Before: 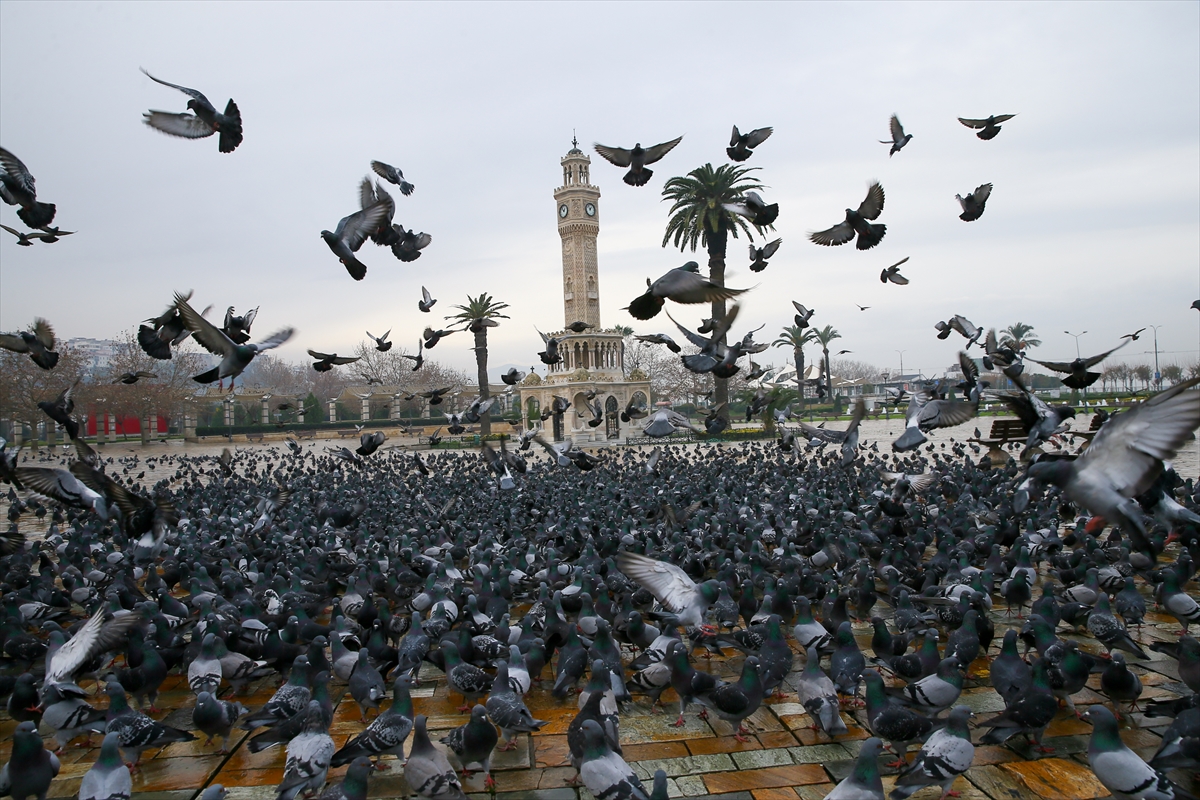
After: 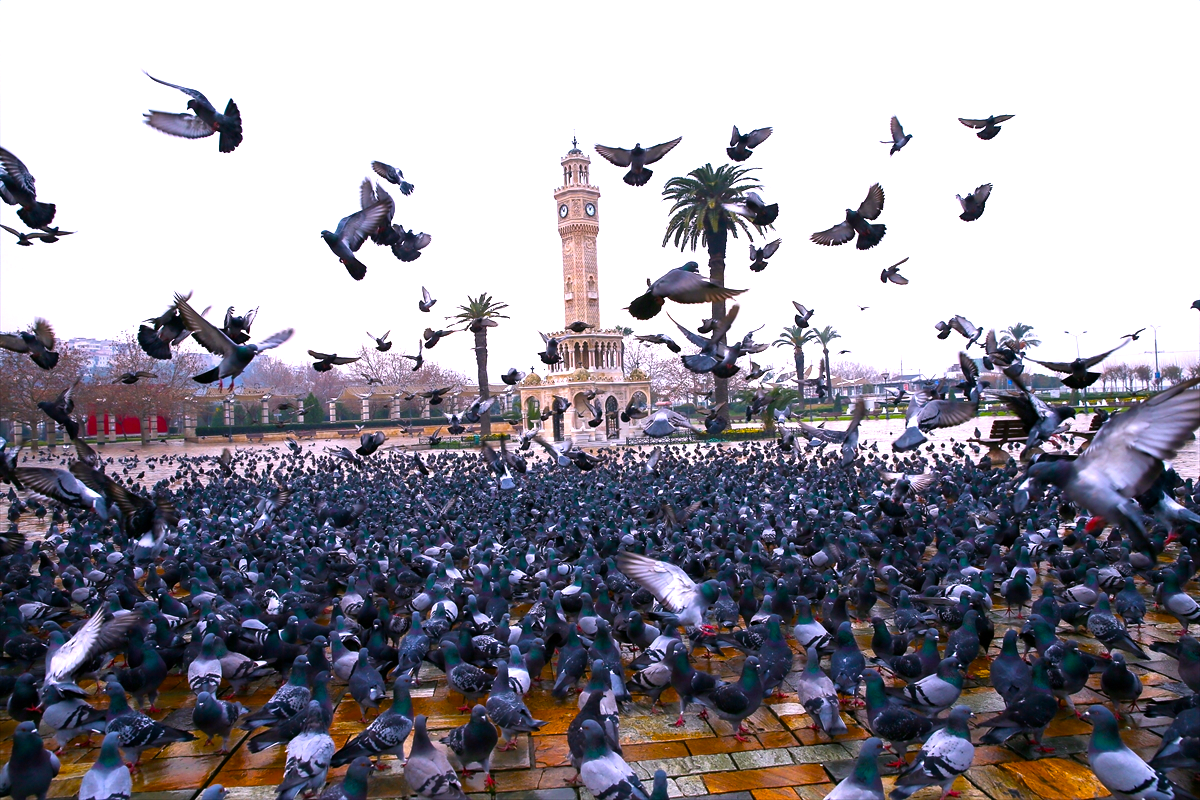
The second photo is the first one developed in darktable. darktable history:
color balance rgb: linear chroma grading › global chroma 10%, perceptual saturation grading › global saturation 40%, perceptual brilliance grading › global brilliance 30%, global vibrance 20%
color balance: gamma [0.9, 0.988, 0.975, 1.025], gain [1.05, 1, 1, 1]
white balance: red 1.05, blue 1.072
